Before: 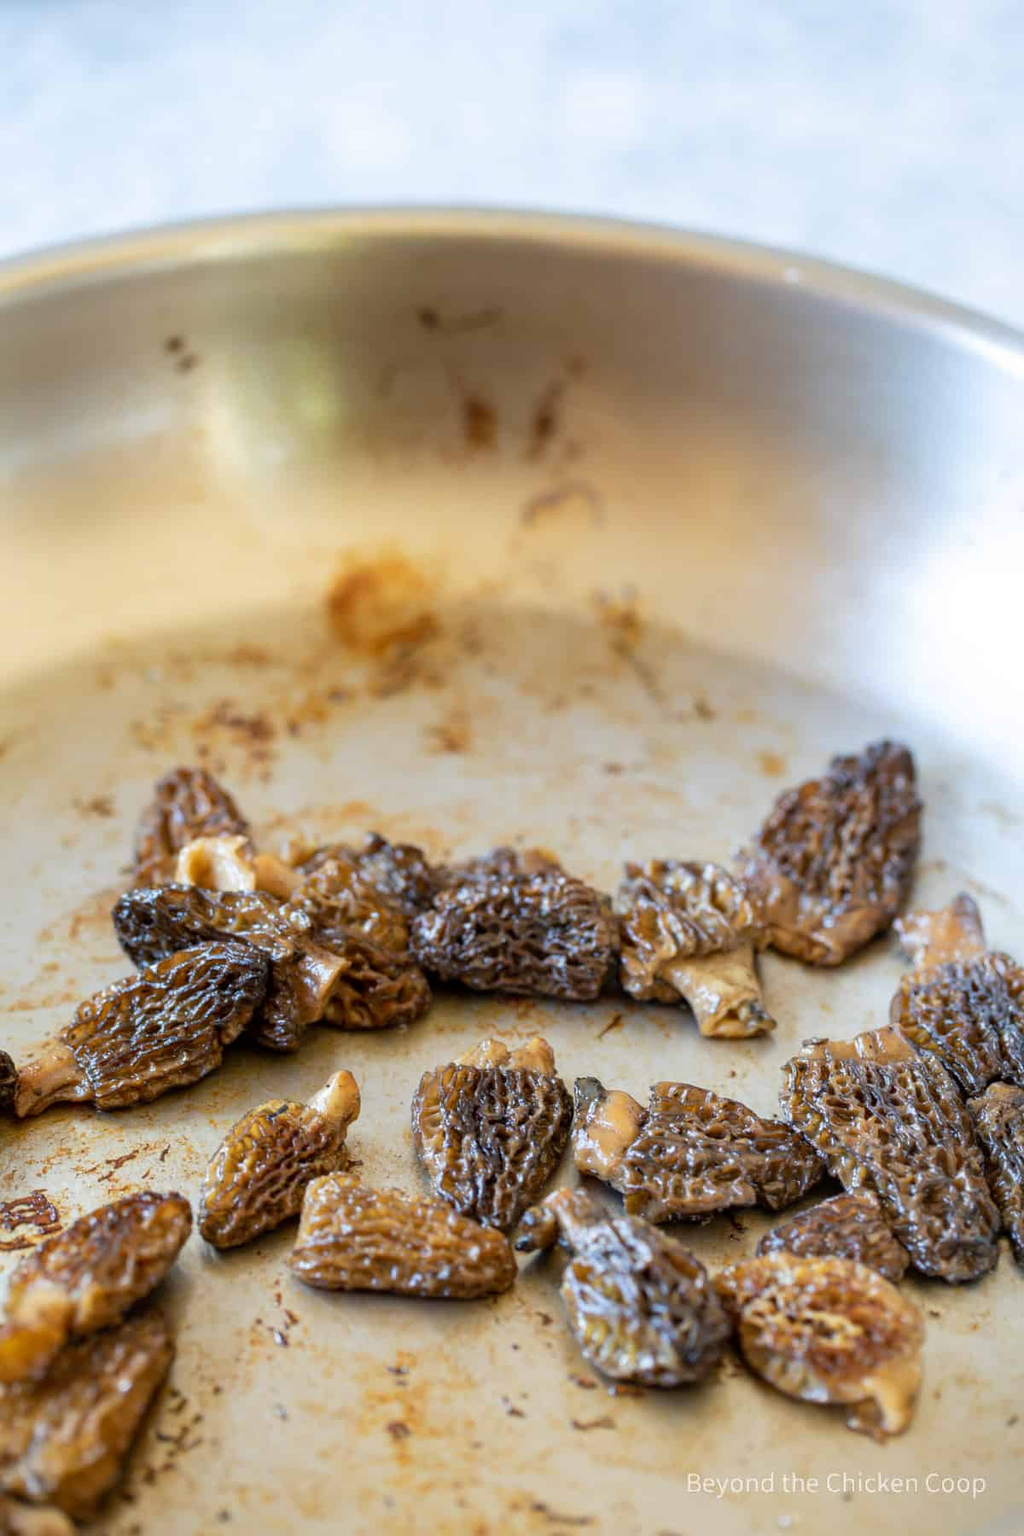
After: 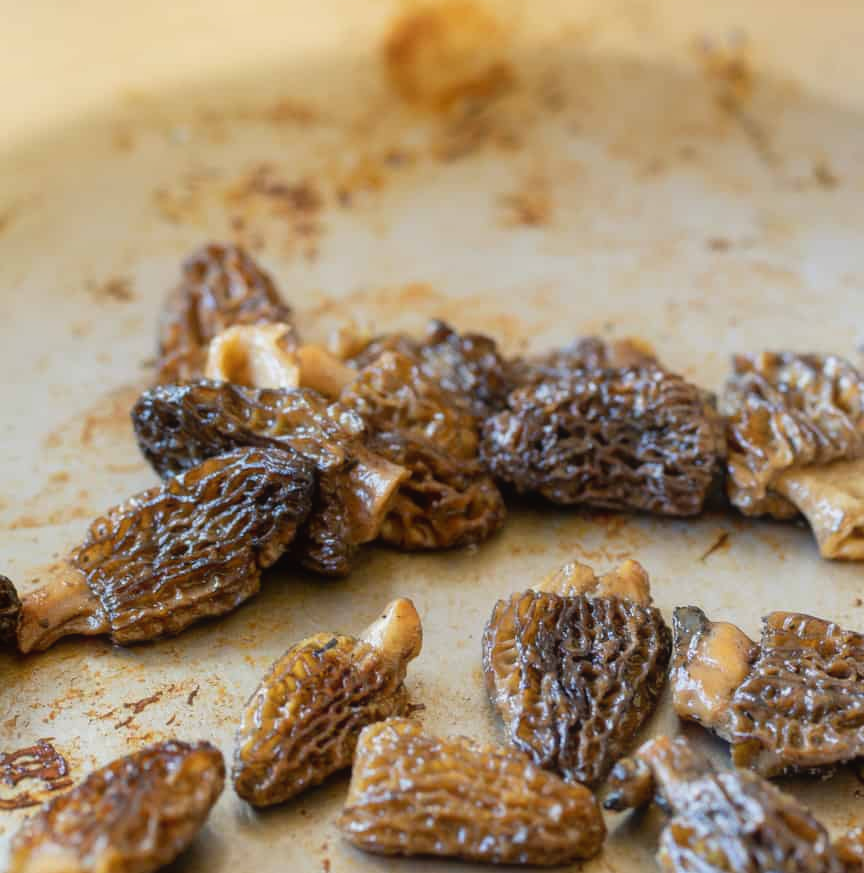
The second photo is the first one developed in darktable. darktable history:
contrast equalizer: octaves 7, y [[0.6 ×6], [0.55 ×6], [0 ×6], [0 ×6], [0 ×6]], mix -0.3
crop: top 36.498%, right 27.964%, bottom 14.995%
